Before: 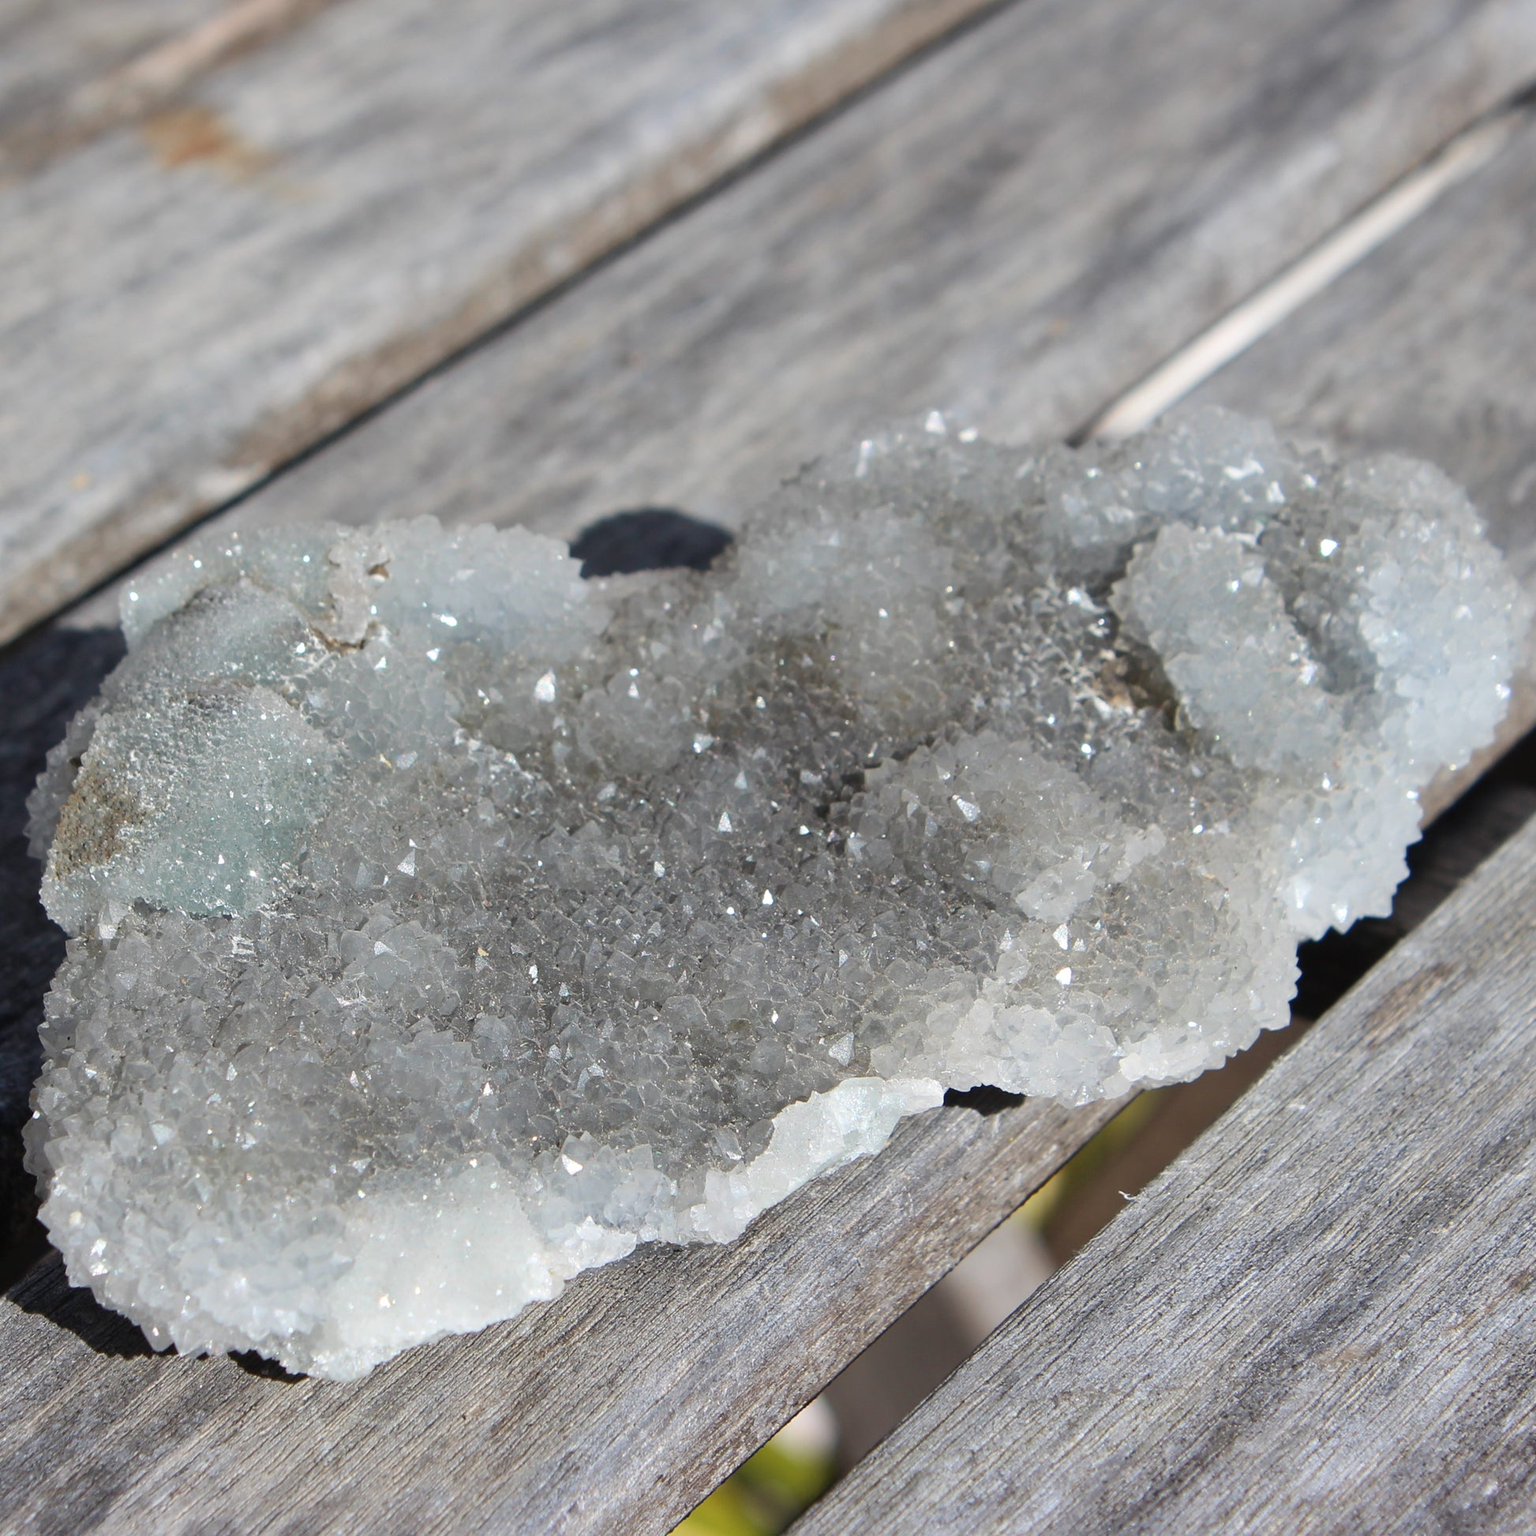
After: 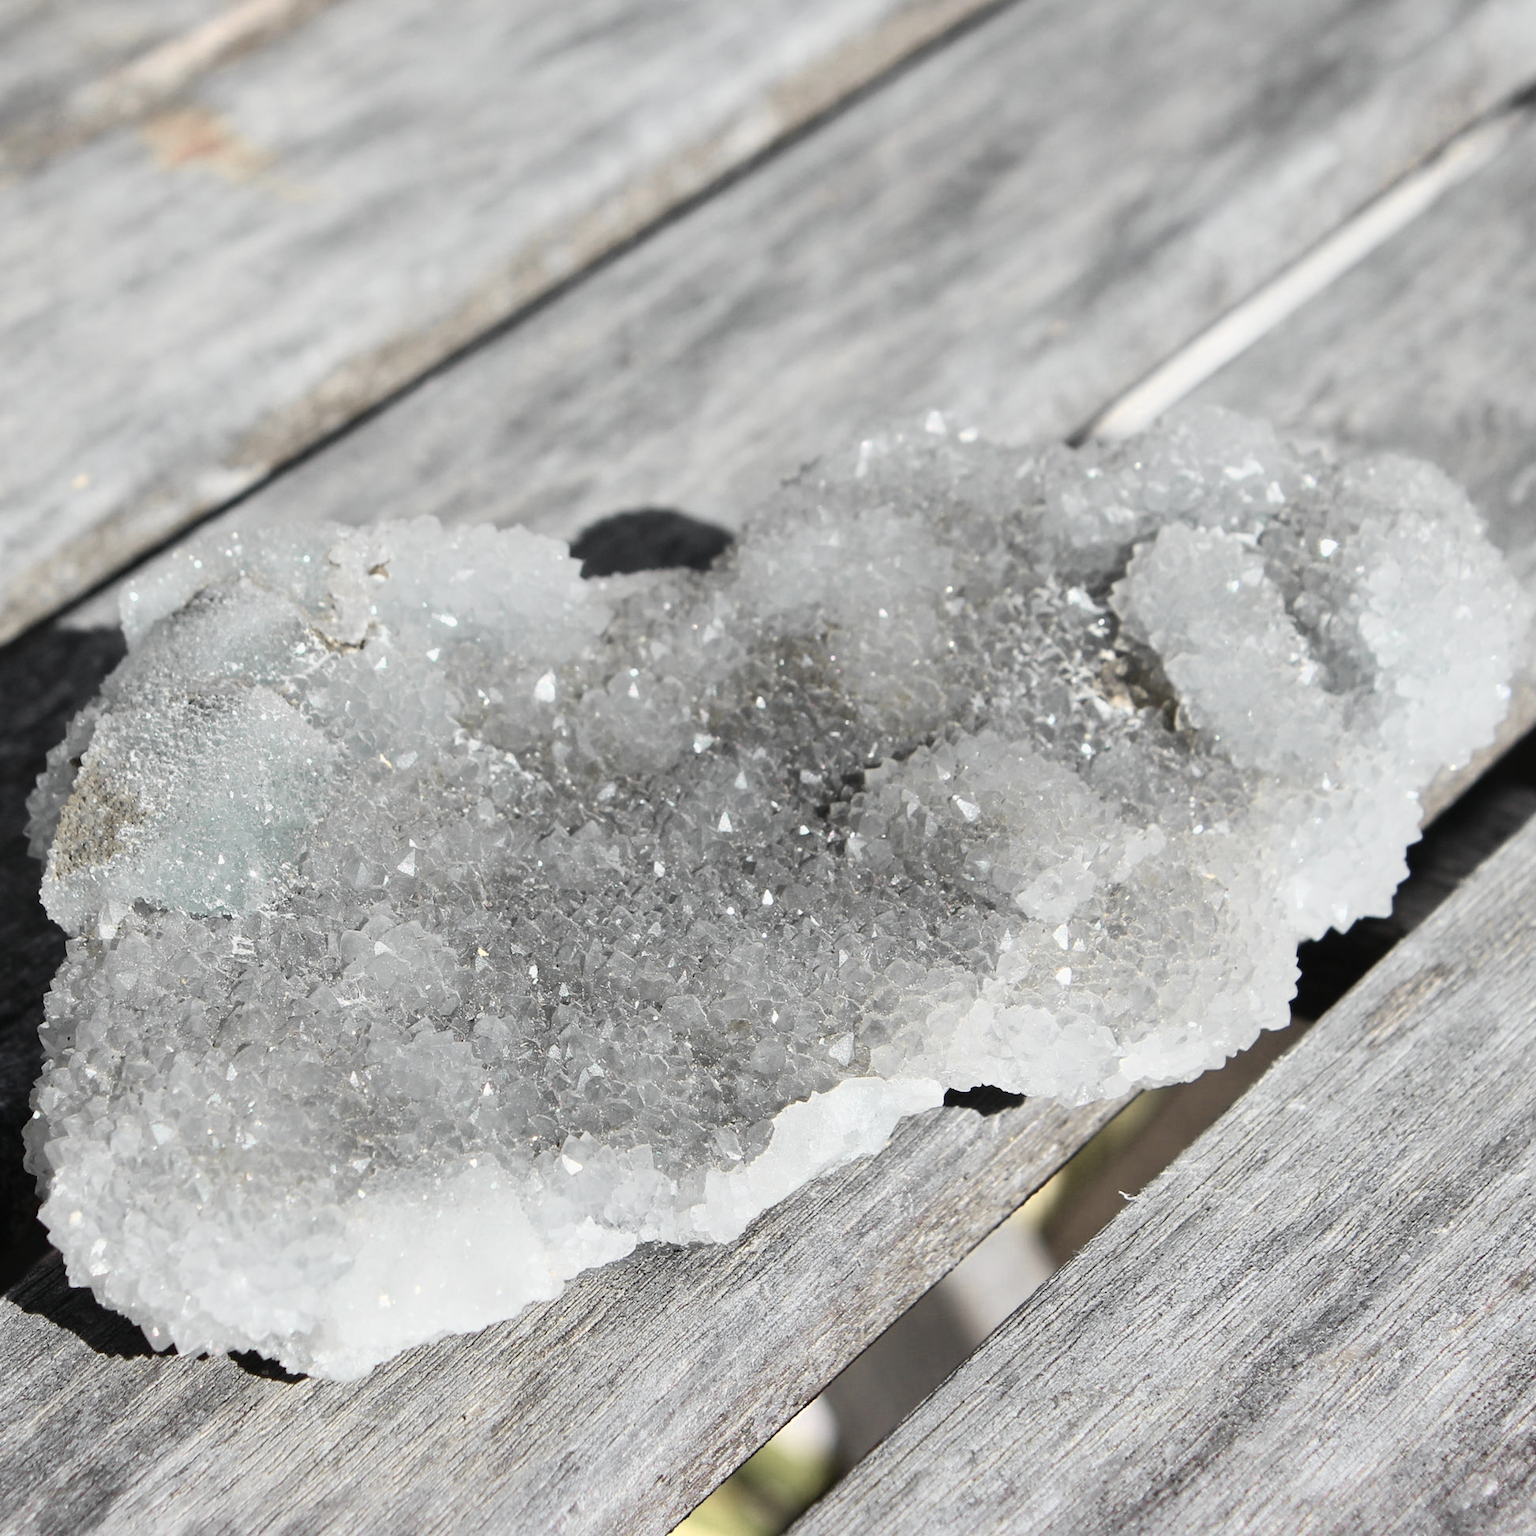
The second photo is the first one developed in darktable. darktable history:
tone curve: curves: ch0 [(0, 0) (0.131, 0.116) (0.316, 0.345) (0.501, 0.584) (0.629, 0.732) (0.812, 0.888) (1, 0.974)]; ch1 [(0, 0) (0.366, 0.367) (0.475, 0.462) (0.494, 0.496) (0.504, 0.499) (0.553, 0.584) (1, 1)]; ch2 [(0, 0) (0.333, 0.346) (0.375, 0.375) (0.424, 0.43) (0.476, 0.492) (0.502, 0.502) (0.533, 0.556) (0.566, 0.599) (0.614, 0.653) (1, 1)], color space Lab, independent channels, preserve colors none
color zones: curves: ch0 [(0, 0.6) (0.129, 0.585) (0.193, 0.596) (0.429, 0.5) (0.571, 0.5) (0.714, 0.5) (0.857, 0.5) (1, 0.6)]; ch1 [(0, 0.453) (0.112, 0.245) (0.213, 0.252) (0.429, 0.233) (0.571, 0.231) (0.683, 0.242) (0.857, 0.296) (1, 0.453)]
